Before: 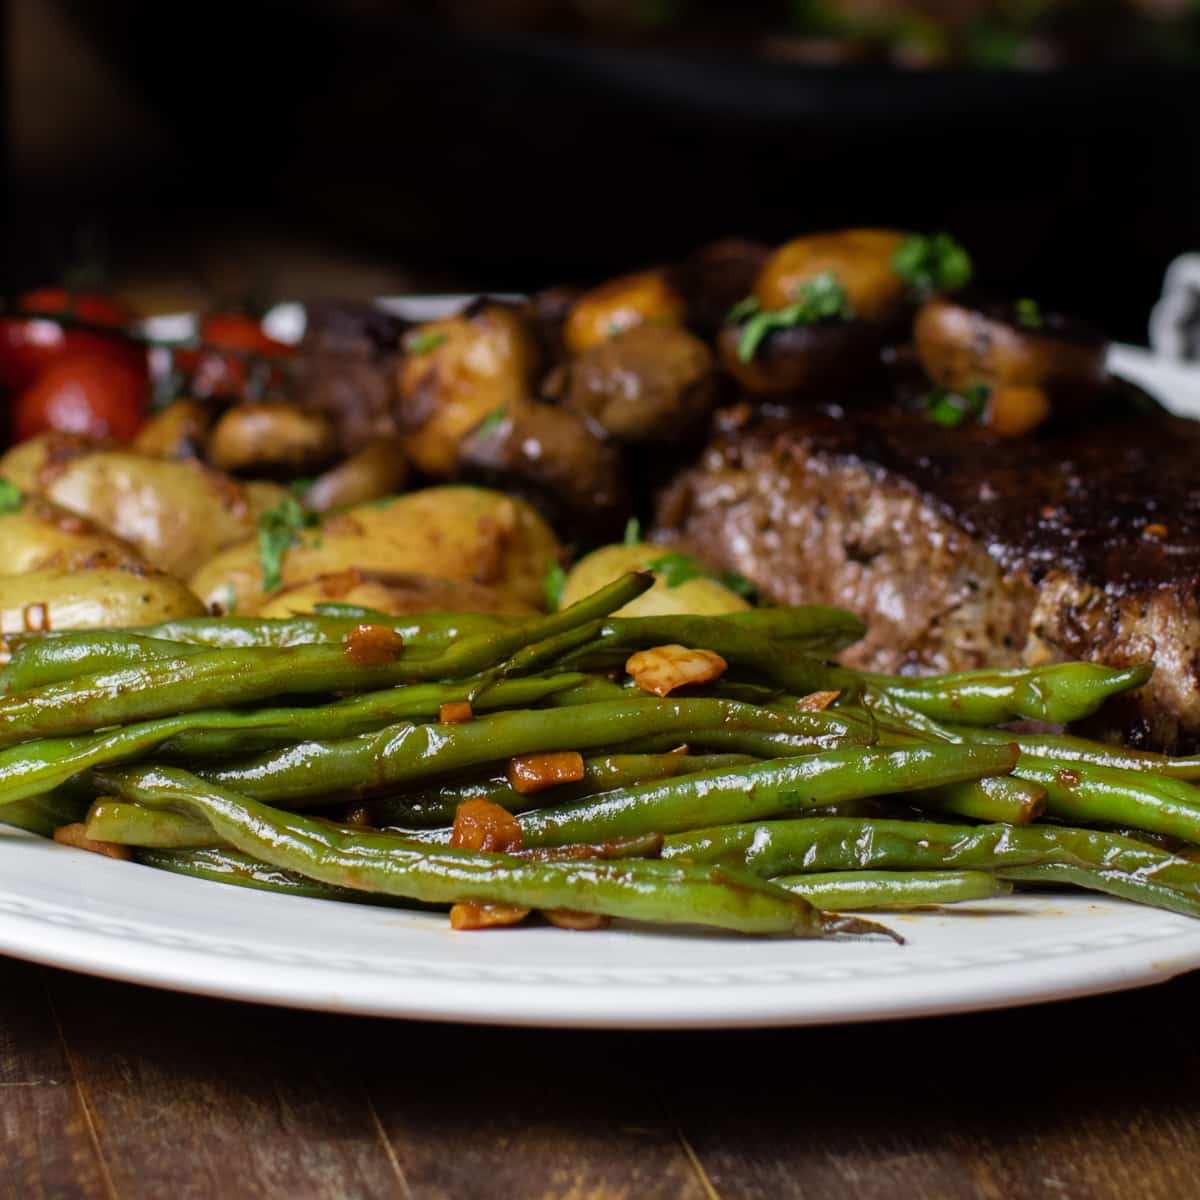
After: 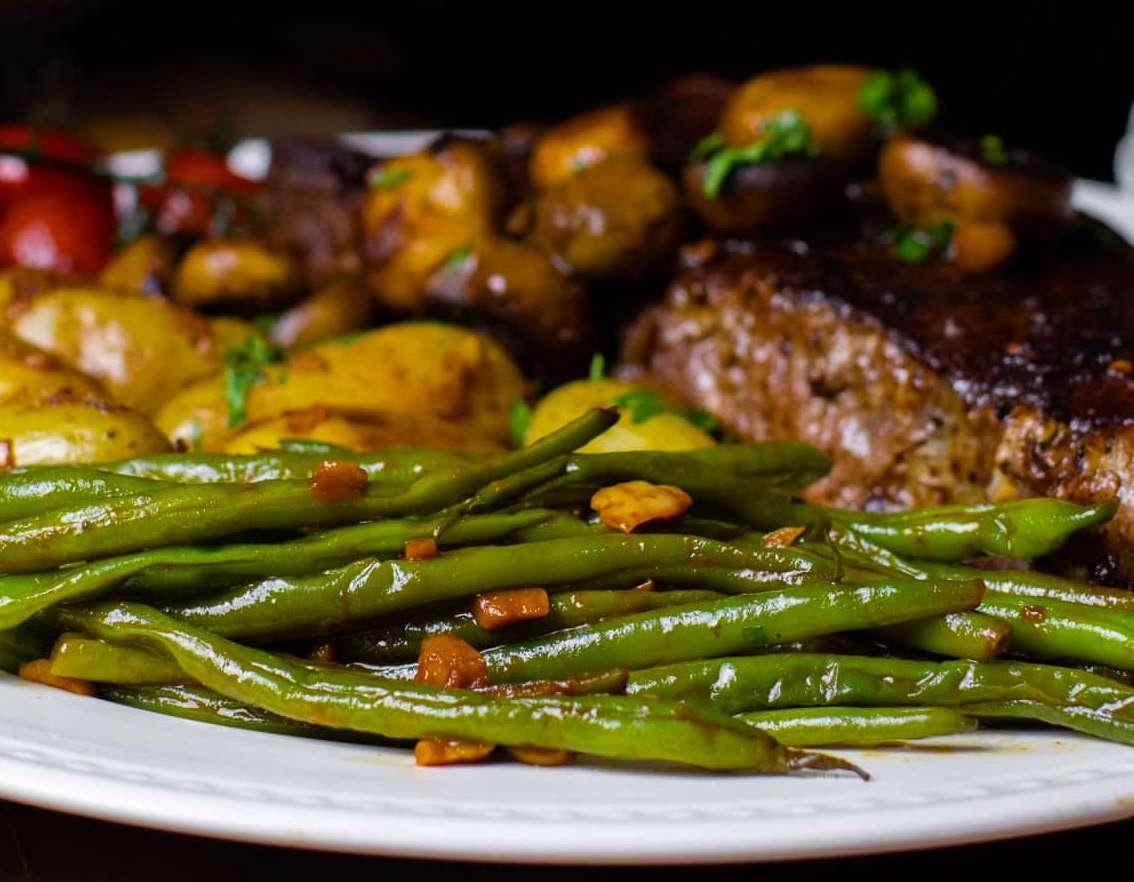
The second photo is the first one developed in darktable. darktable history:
color balance rgb: perceptual saturation grading › global saturation 30.915%, global vibrance 20%
crop and rotate: left 2.994%, top 13.712%, right 2.488%, bottom 12.706%
color correction: highlights b* -0.016
